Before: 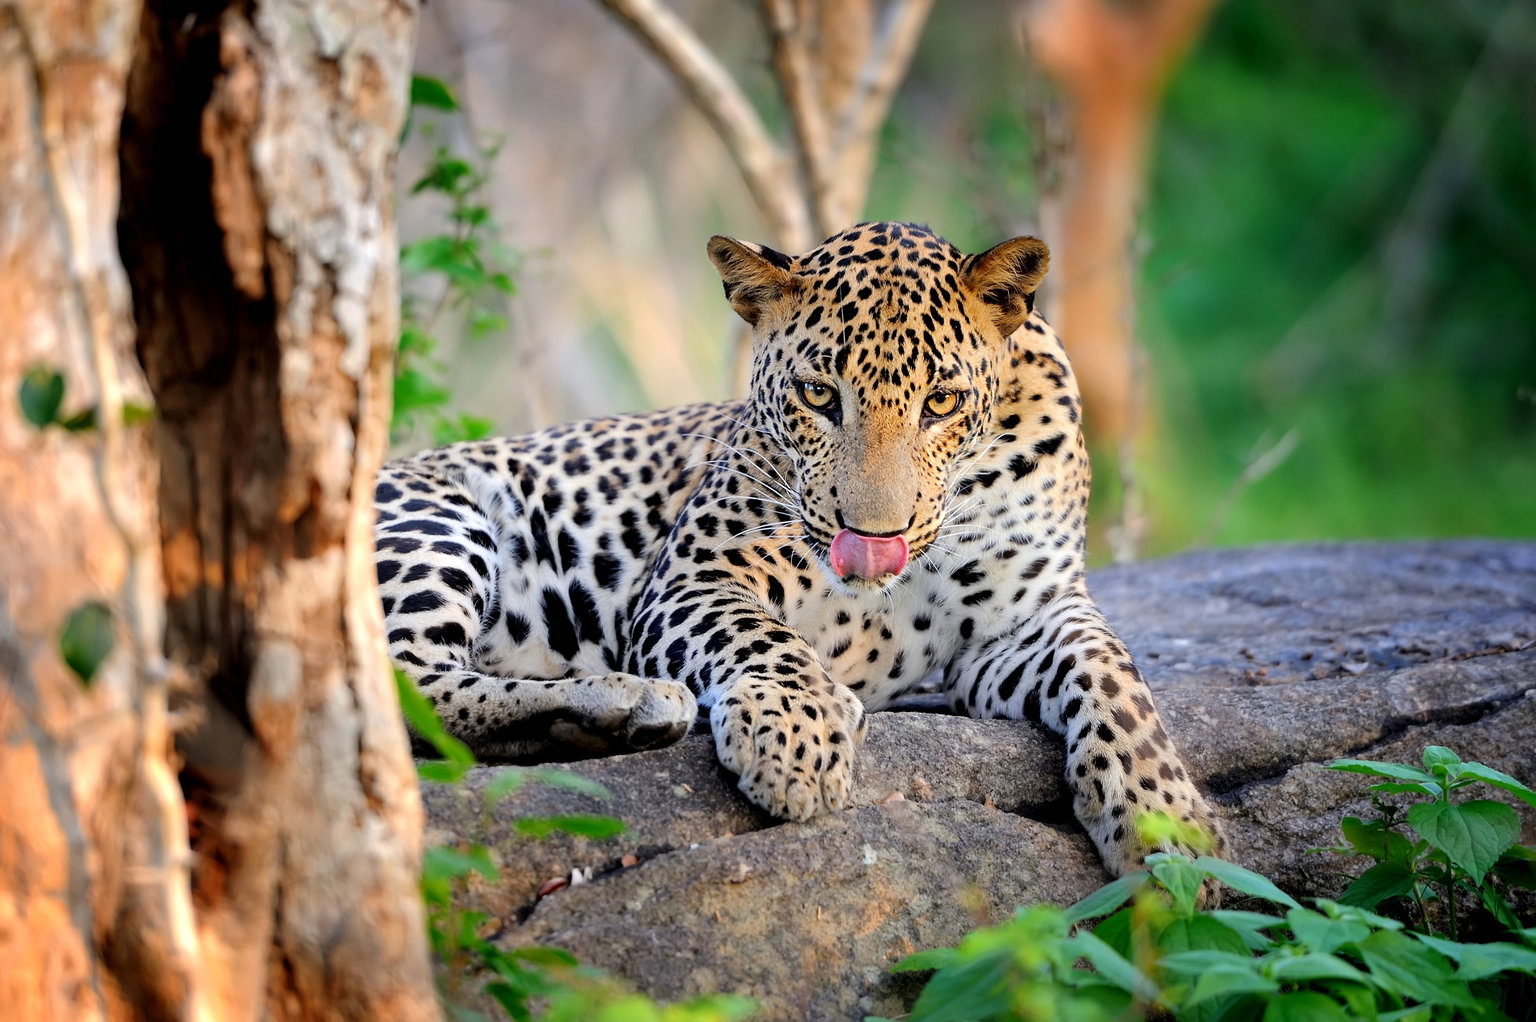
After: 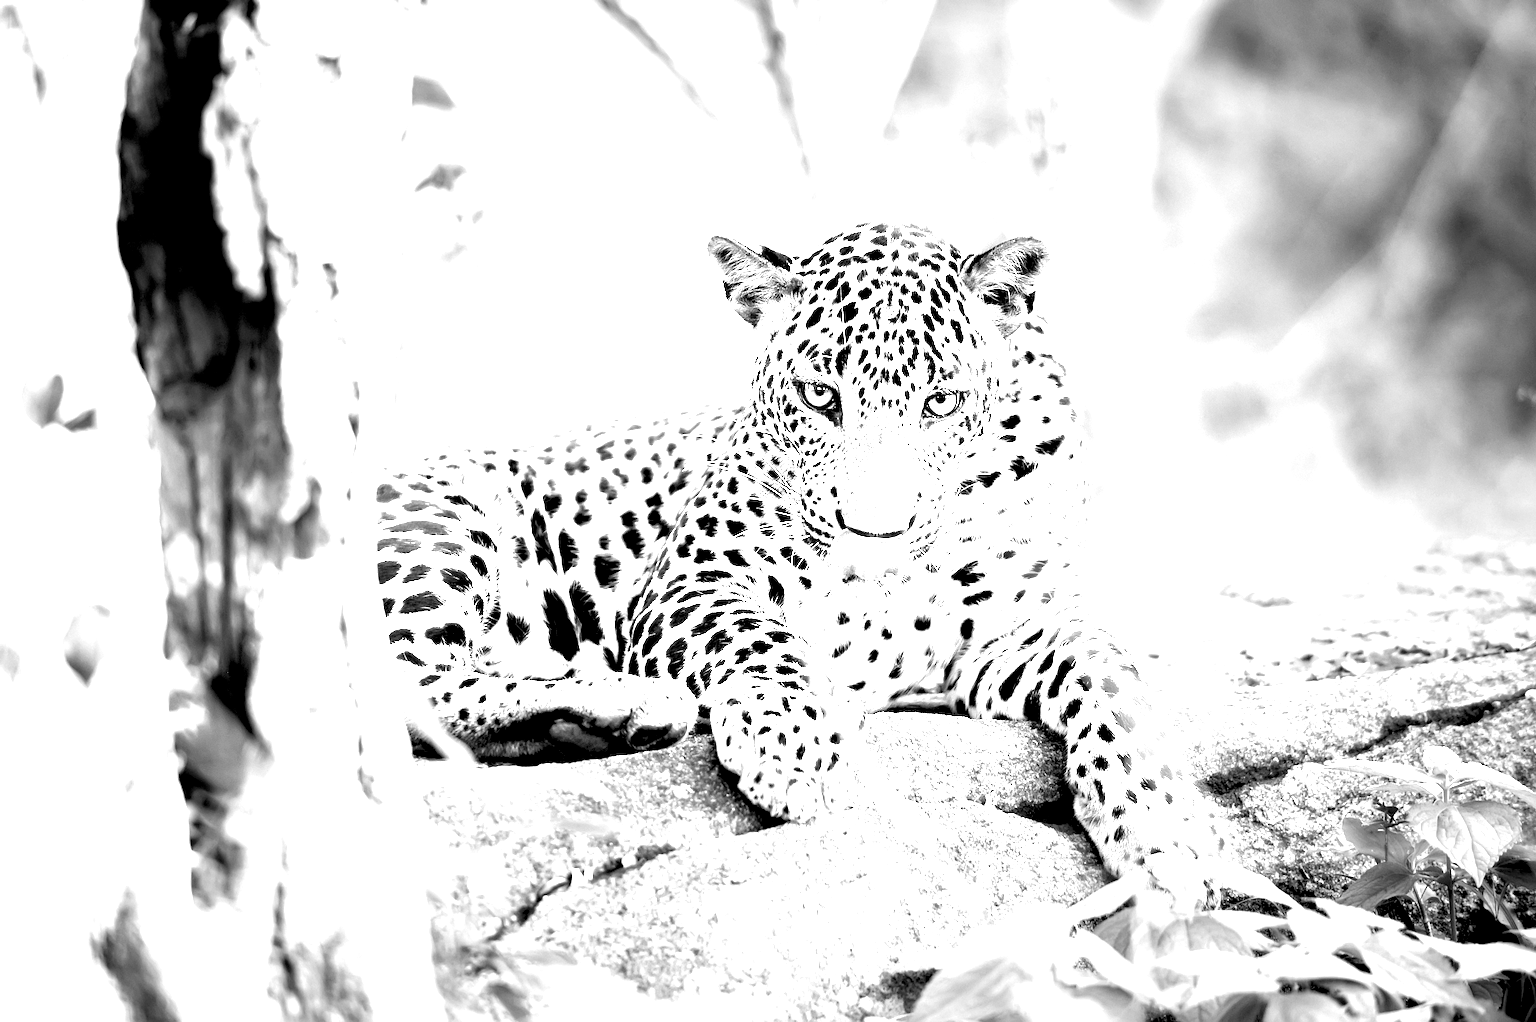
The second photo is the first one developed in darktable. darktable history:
monochrome: on, module defaults
exposure: black level correction 0.001, exposure 2.607 EV, compensate exposure bias true, compensate highlight preservation false
